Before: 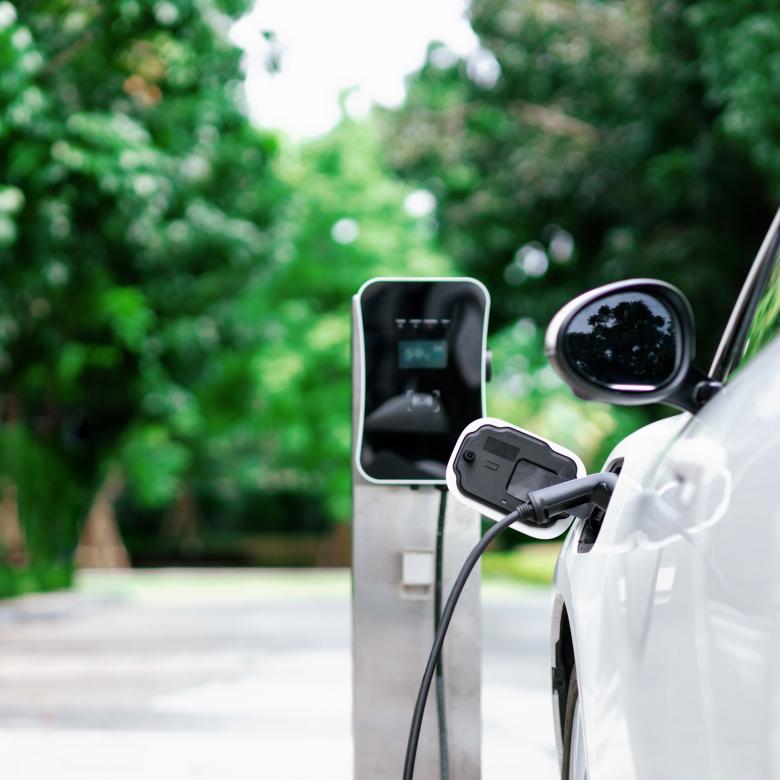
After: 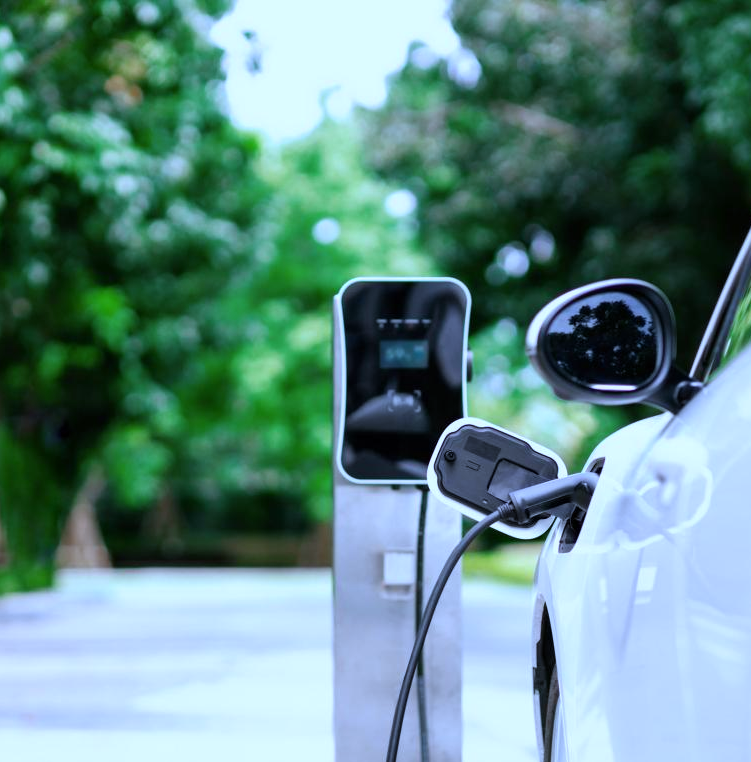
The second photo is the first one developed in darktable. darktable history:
crop and rotate: left 2.536%, right 1.107%, bottom 2.246%
white balance: red 0.871, blue 1.249
